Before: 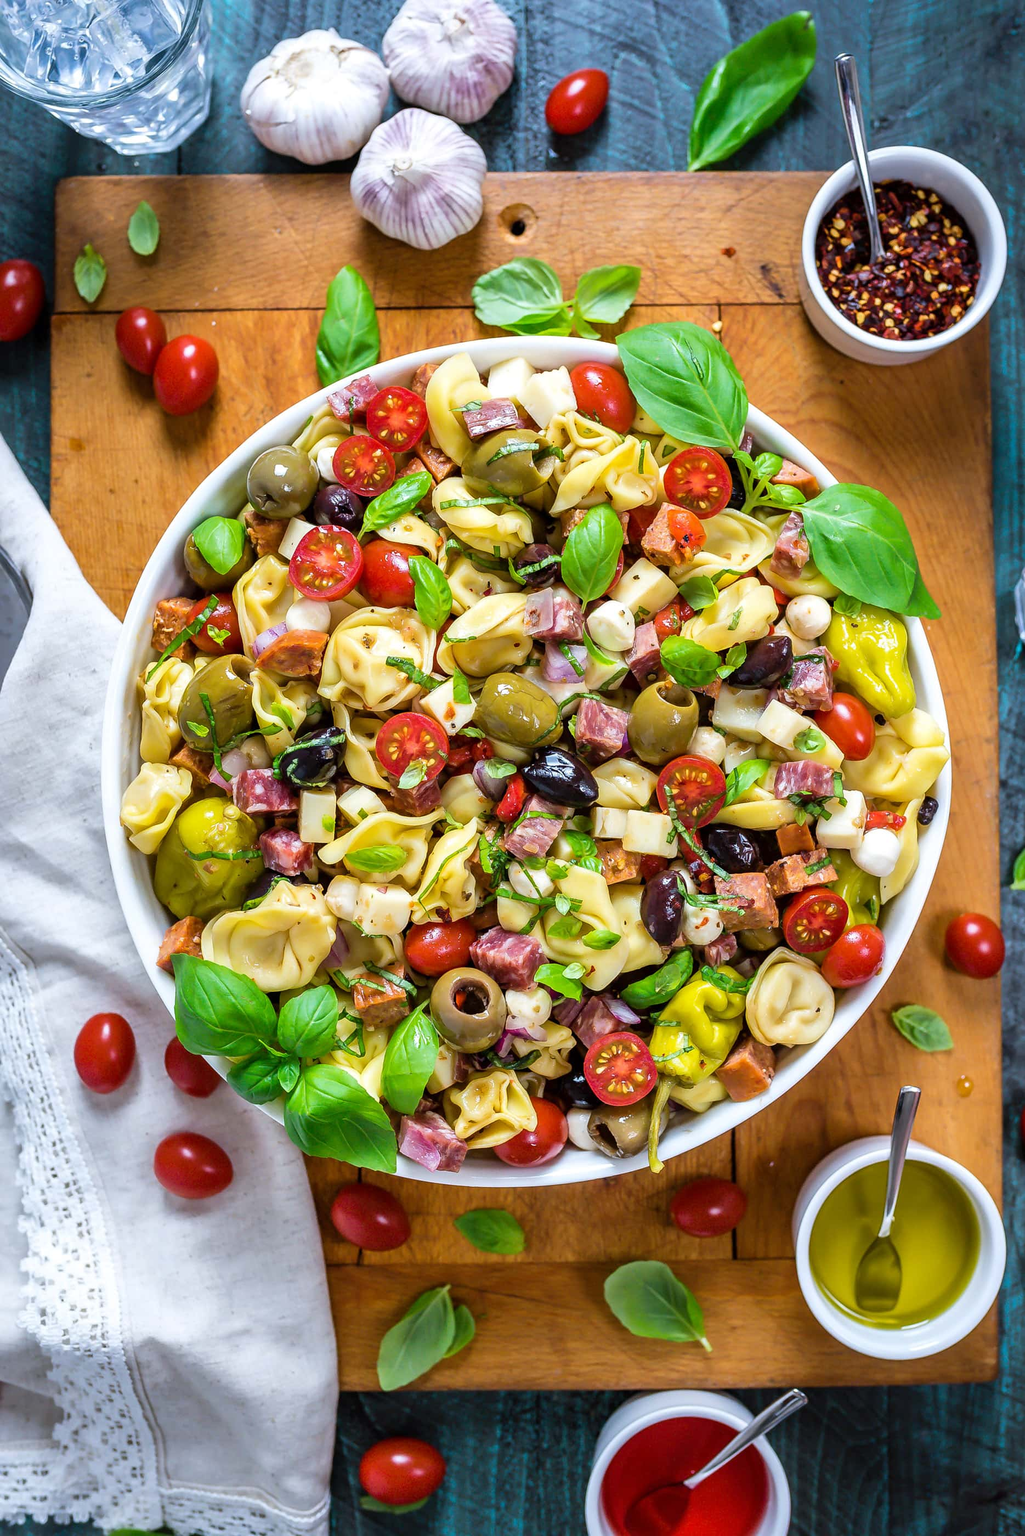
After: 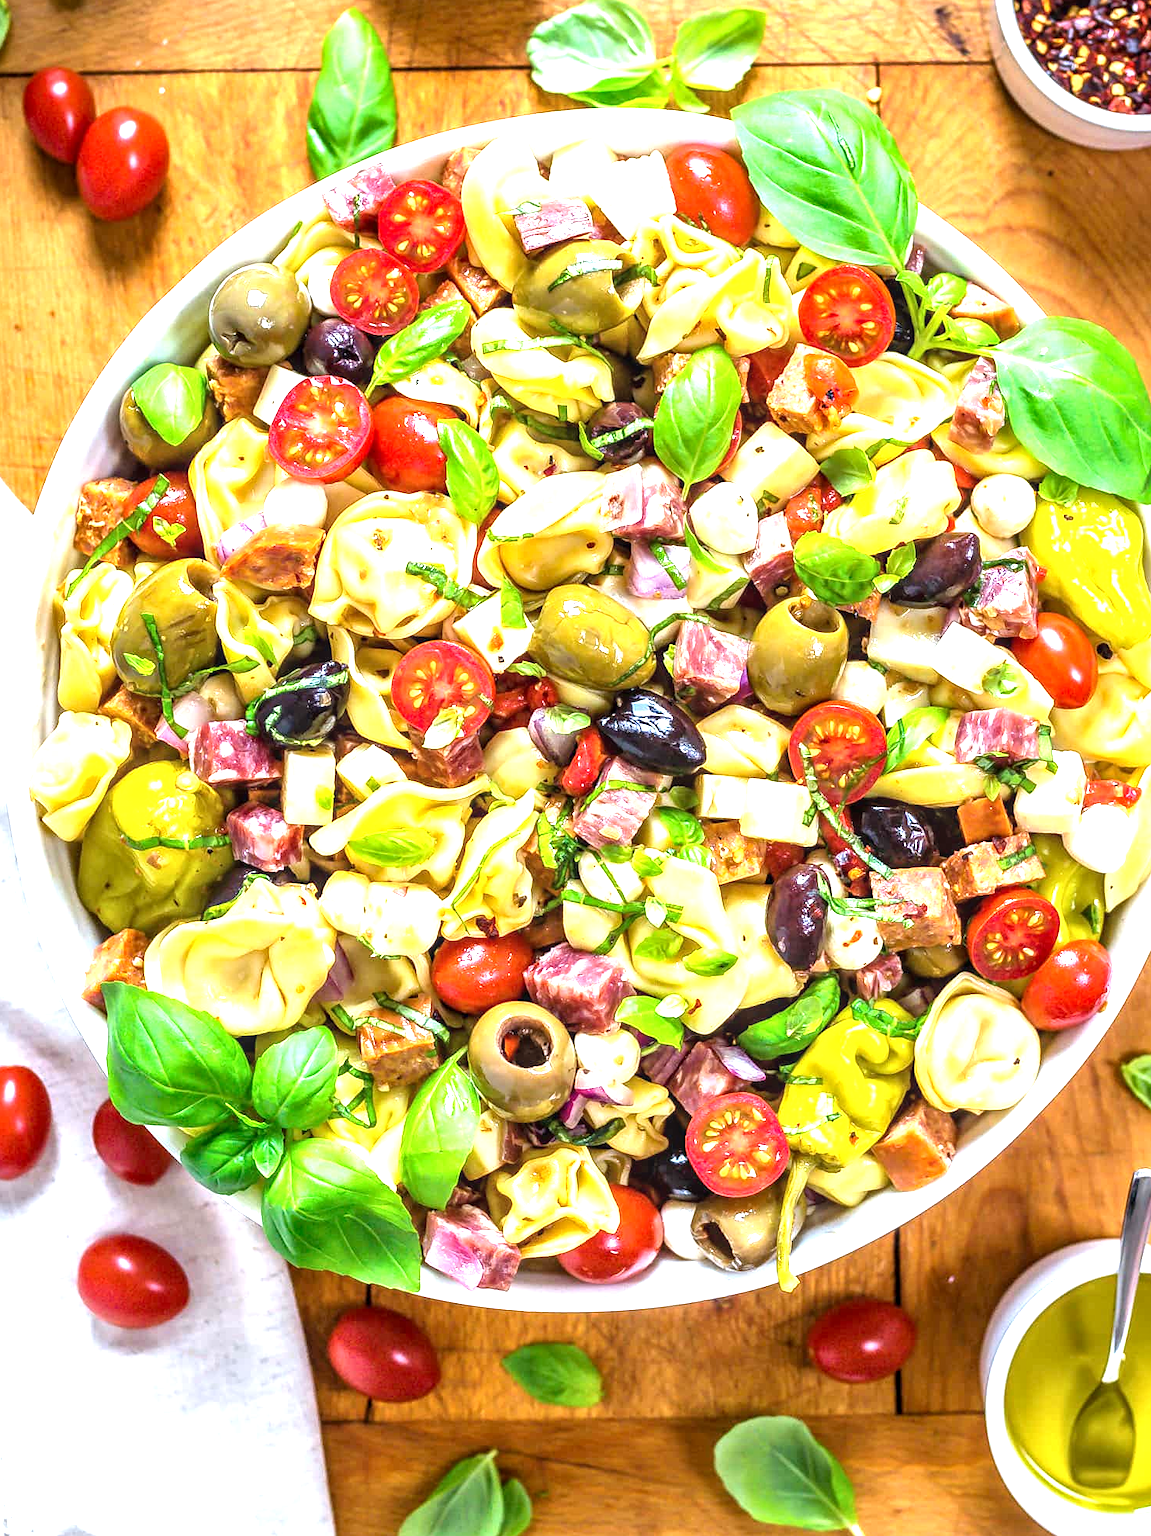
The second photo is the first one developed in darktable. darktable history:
local contrast: detail 130%
crop: left 9.712%, top 16.928%, right 10.845%, bottom 12.332%
exposure: exposure 1.25 EV, compensate exposure bias true, compensate highlight preservation false
